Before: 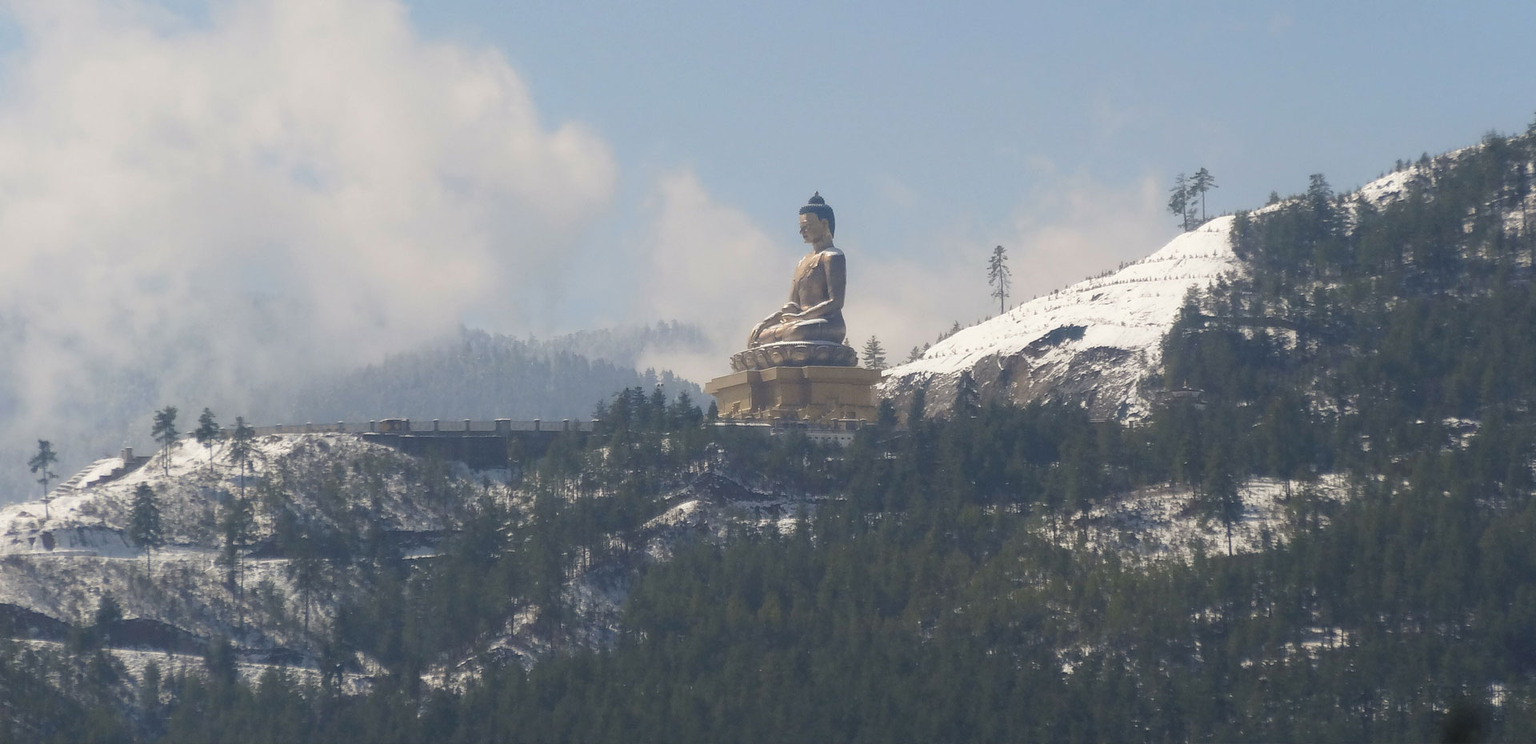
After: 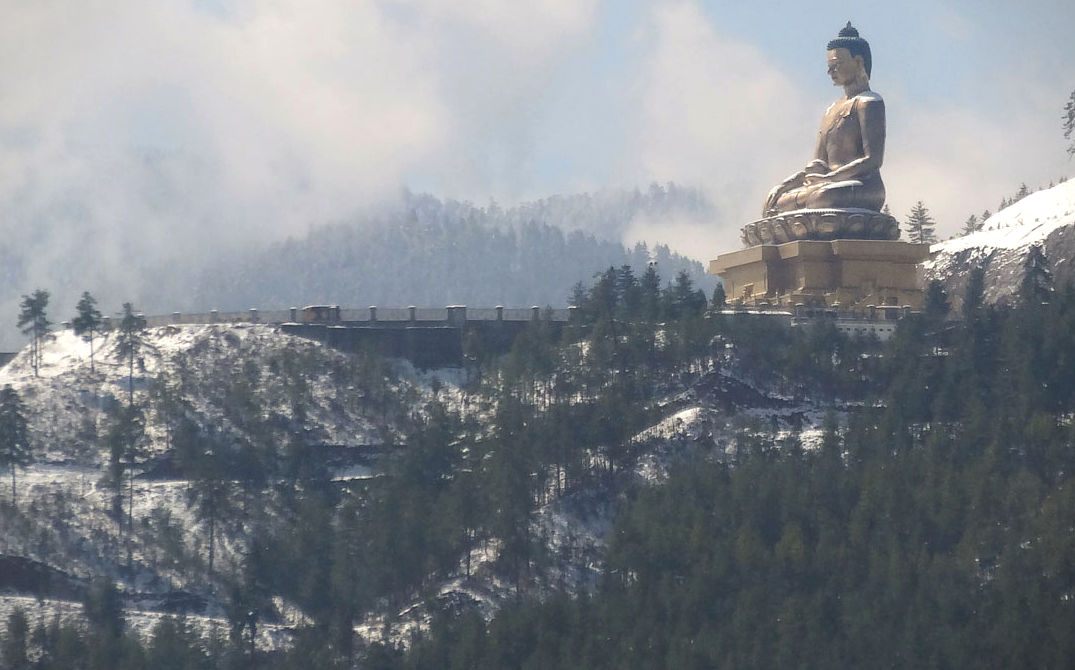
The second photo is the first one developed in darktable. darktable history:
crop: left 8.979%, top 23.465%, right 34.992%, bottom 4.422%
tone equalizer: -8 EV -0.456 EV, -7 EV -0.42 EV, -6 EV -0.355 EV, -5 EV -0.202 EV, -3 EV 0.202 EV, -2 EV 0.332 EV, -1 EV 0.379 EV, +0 EV 0.403 EV, edges refinement/feathering 500, mask exposure compensation -1.57 EV, preserve details no
vignetting: fall-off start 92.08%
